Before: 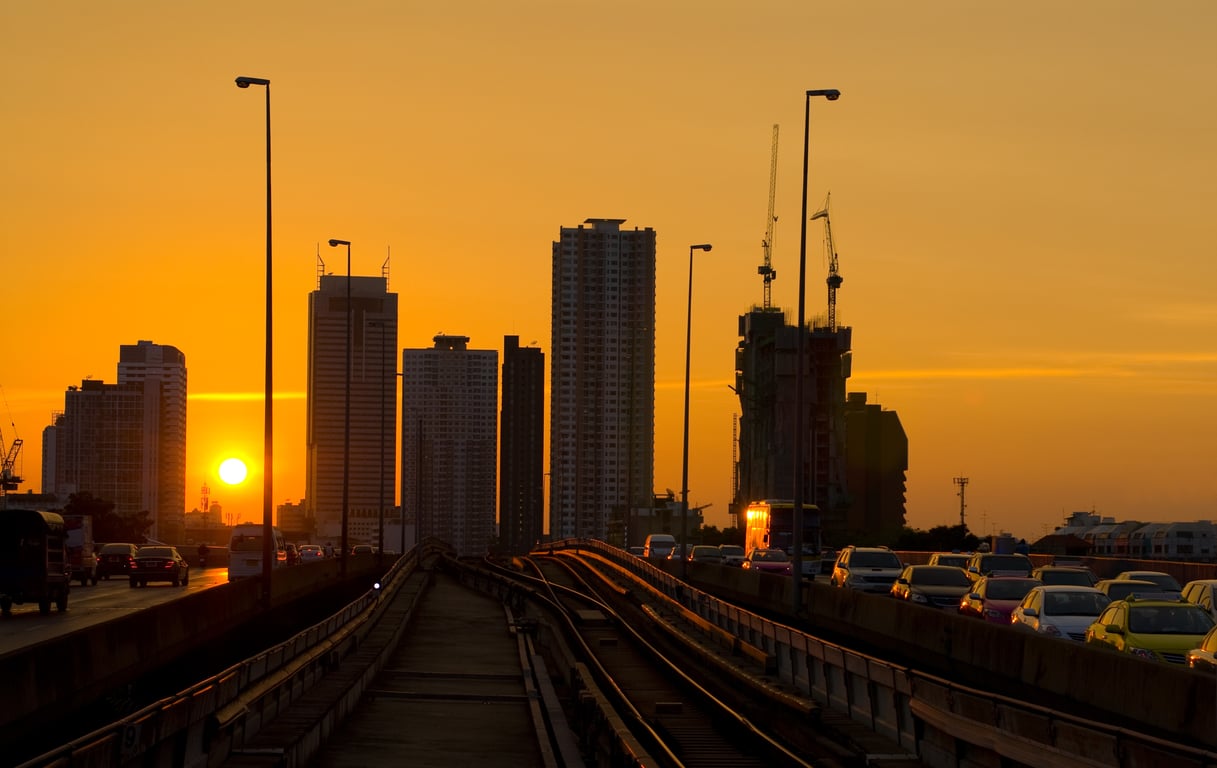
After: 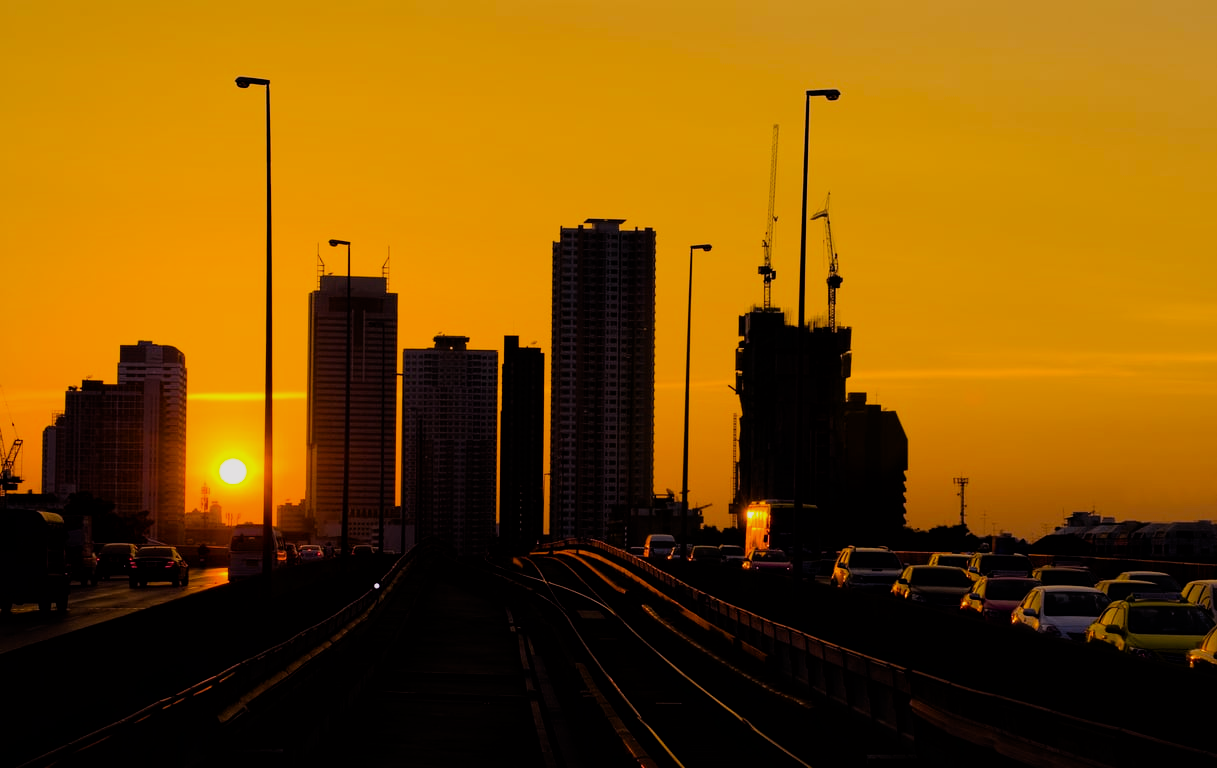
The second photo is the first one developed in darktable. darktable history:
filmic rgb: black relative exposure -5.15 EV, white relative exposure 4 EV, hardness 2.91, contrast 1.204
tone equalizer: edges refinement/feathering 500, mask exposure compensation -1.57 EV, preserve details no
color balance rgb: shadows lift › luminance 0.416%, shadows lift › chroma 6.966%, shadows lift › hue 300.63°, highlights gain › chroma 0.184%, highlights gain › hue 329.9°, perceptual saturation grading › global saturation 30.435%
